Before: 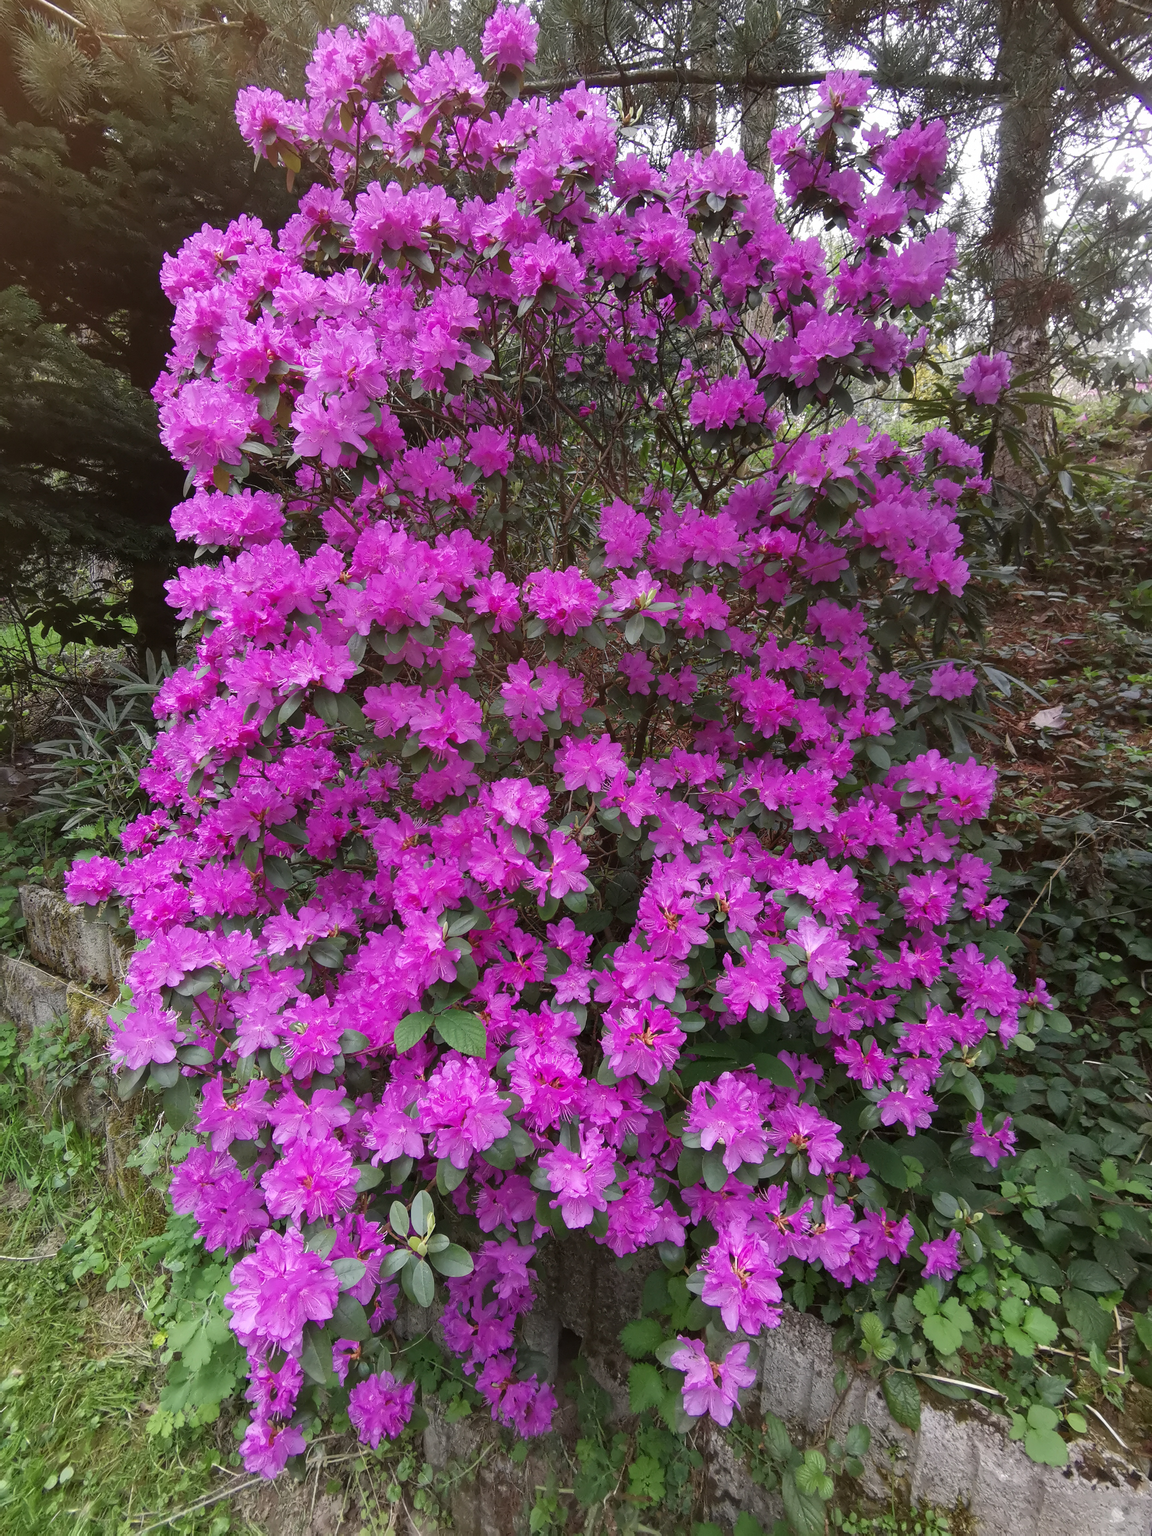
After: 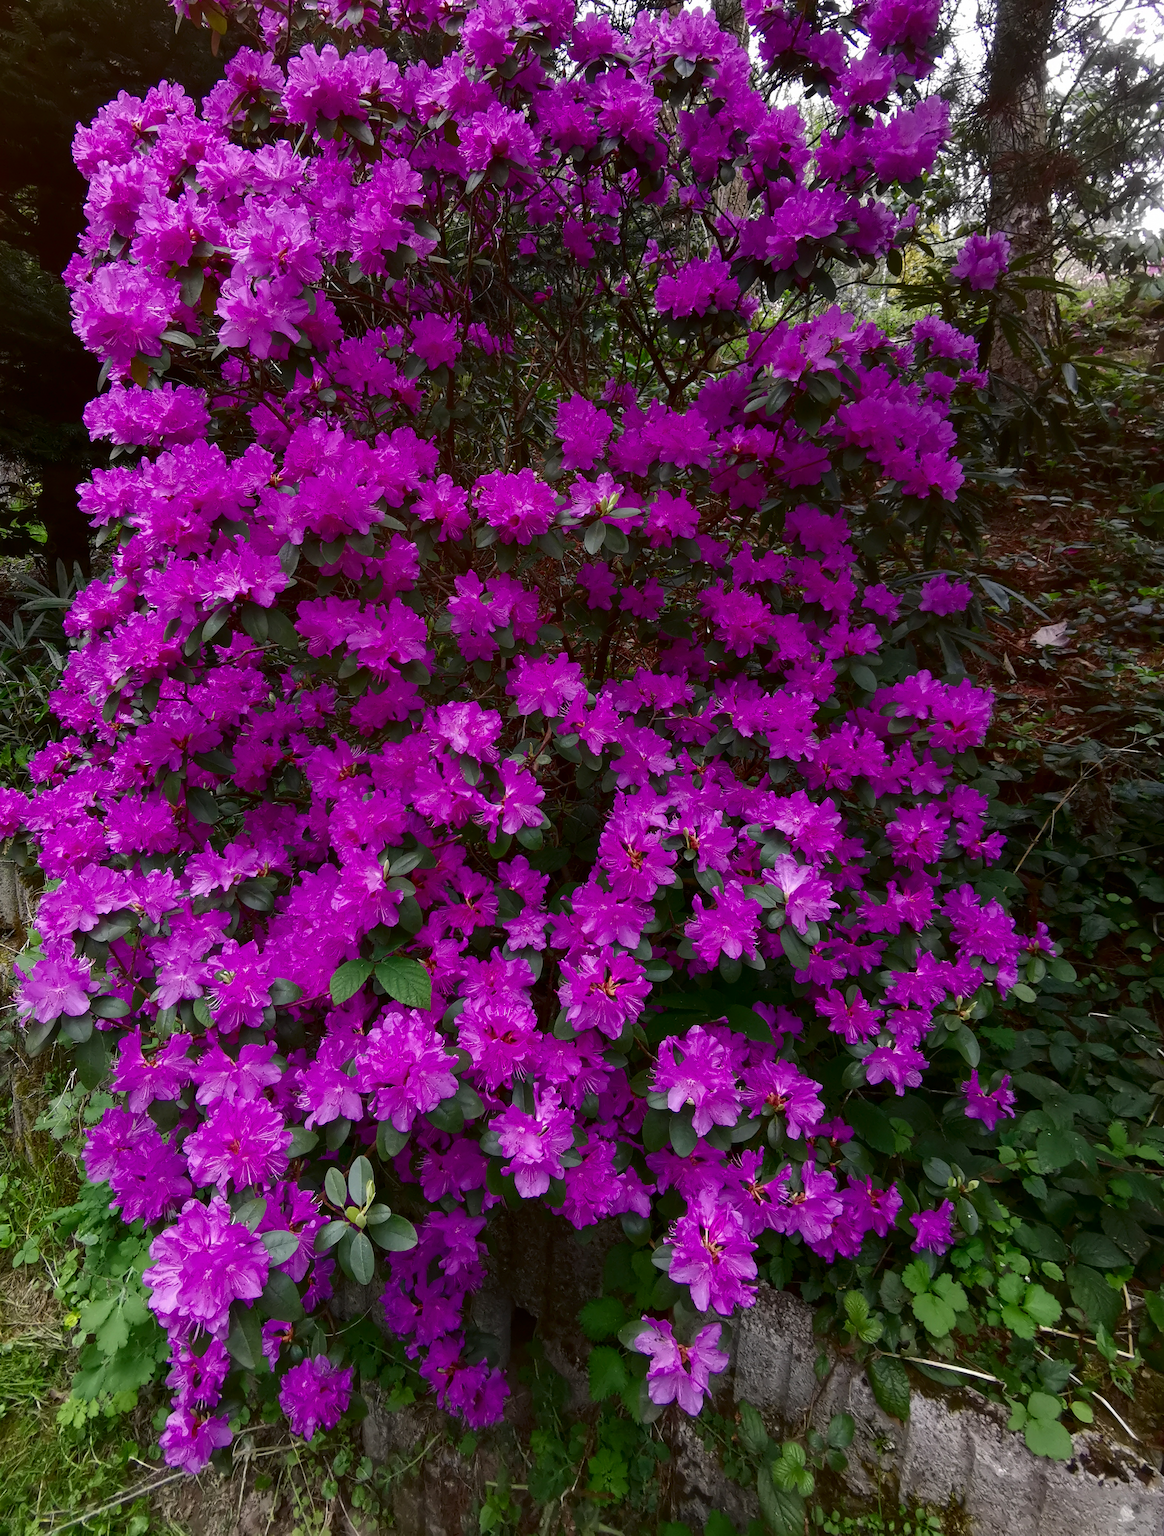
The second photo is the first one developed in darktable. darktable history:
crop and rotate: left 8.262%, top 9.226%
contrast brightness saturation: contrast 0.1, brightness -0.26, saturation 0.14
